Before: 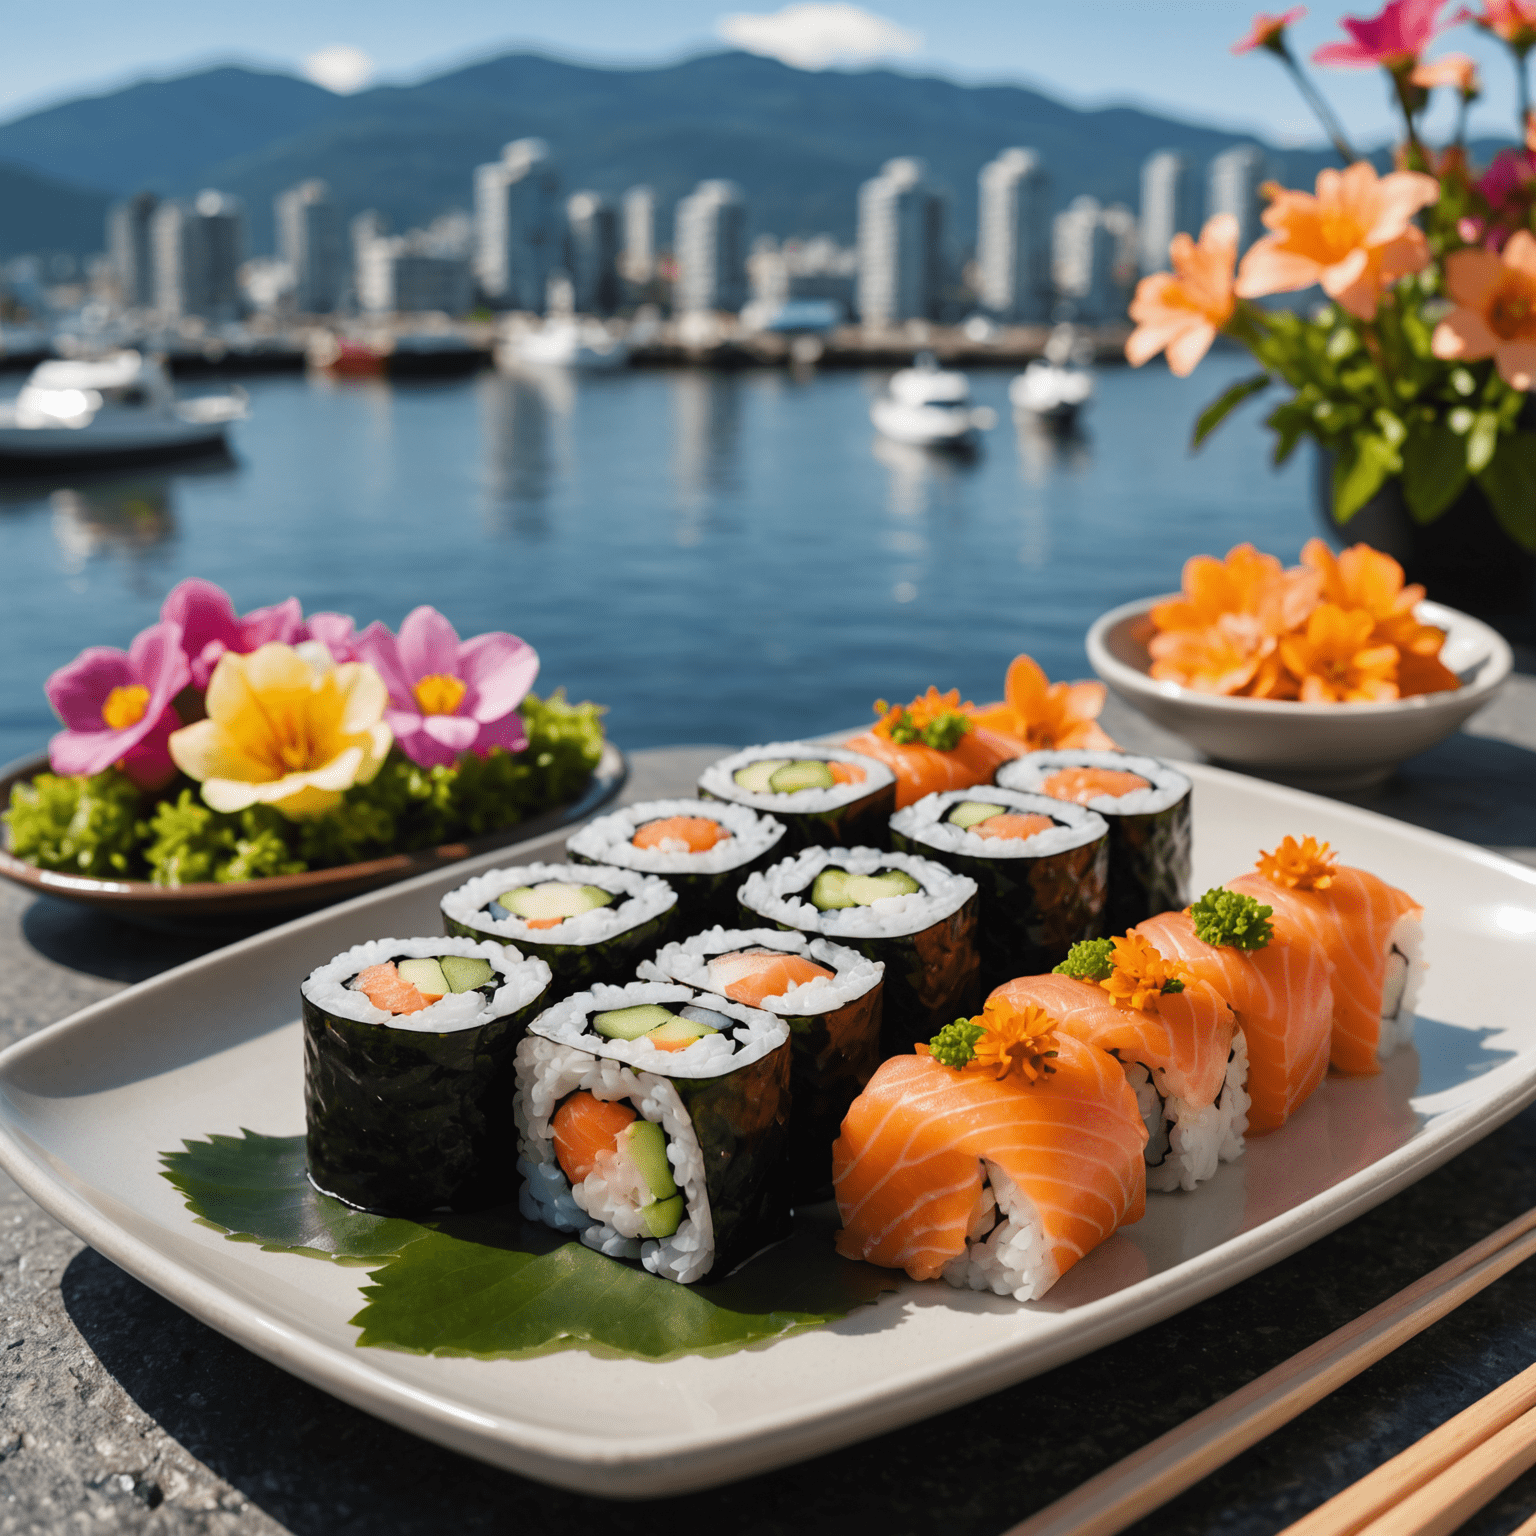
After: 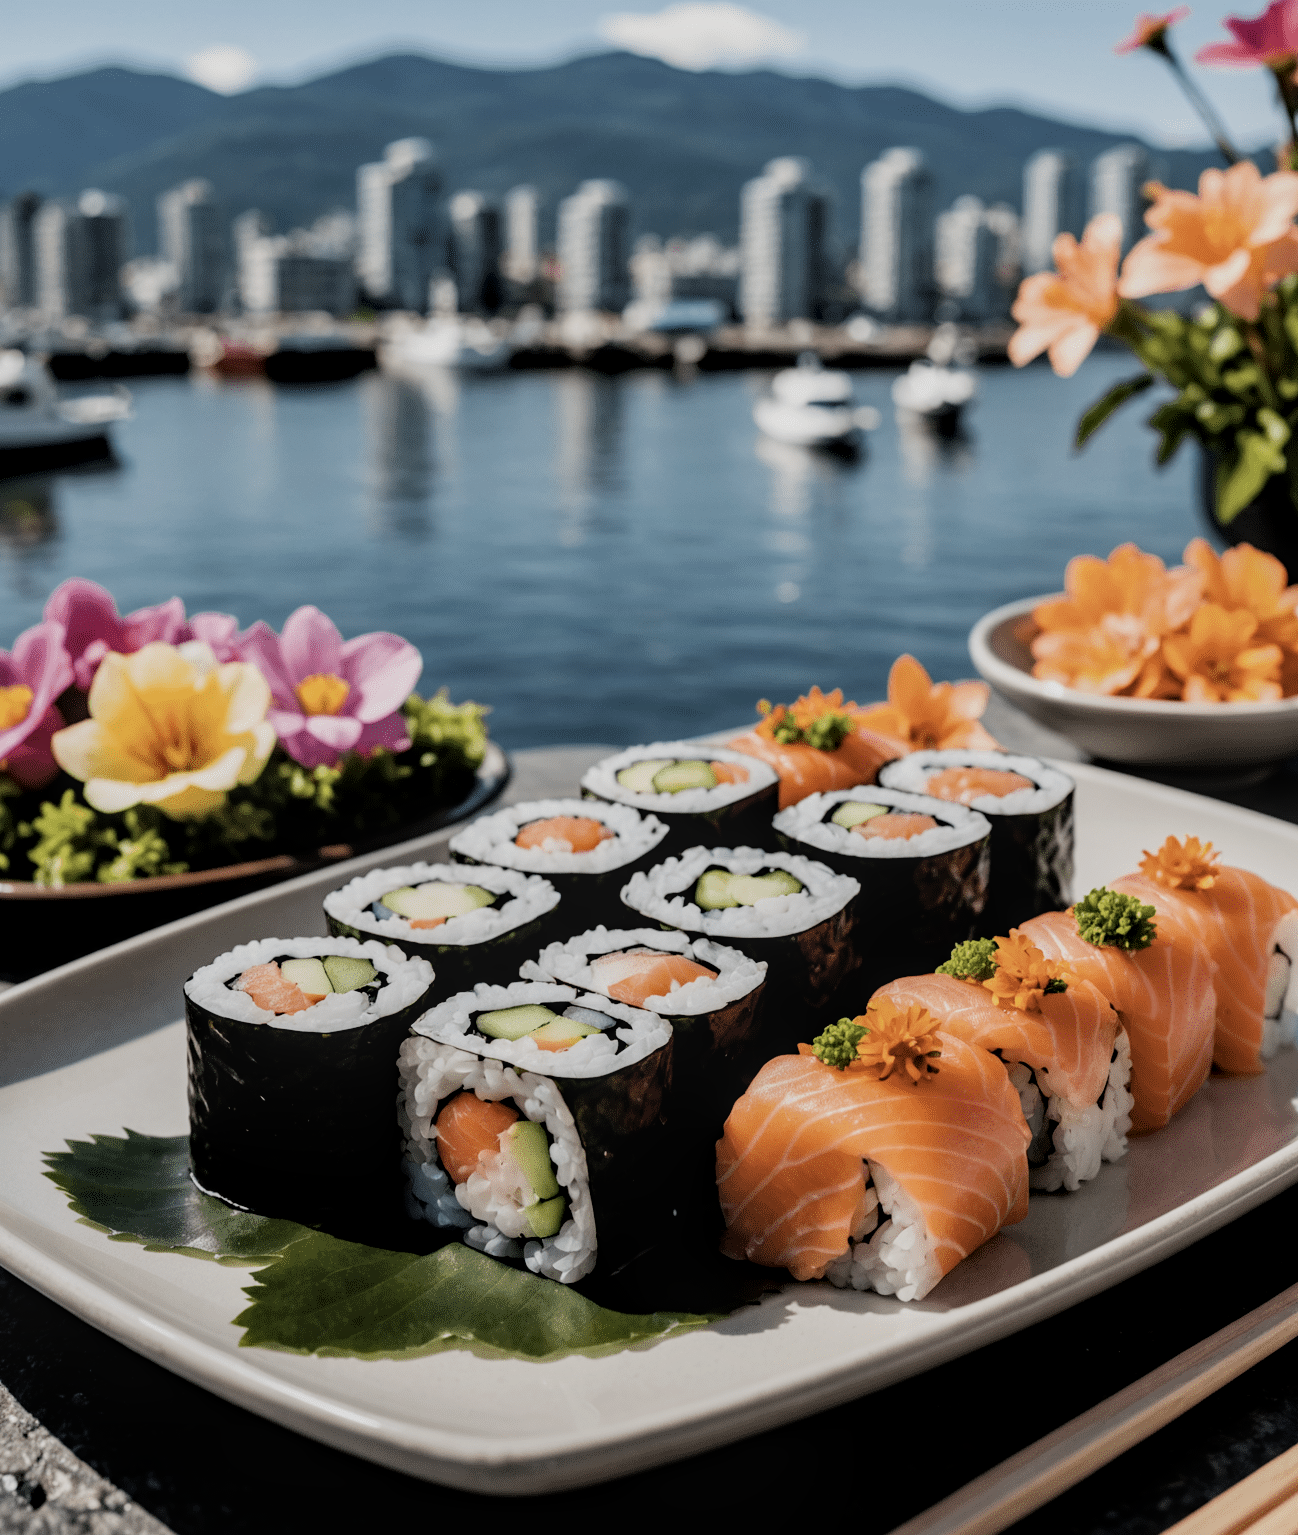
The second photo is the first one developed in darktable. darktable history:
local contrast: on, module defaults
crop: left 7.654%, right 7.836%
filmic rgb: black relative exposure -5.02 EV, white relative exposure 3.96 EV, hardness 2.88, contrast 1.201
contrast brightness saturation: contrast 0.057, brightness -0.009, saturation -0.226
